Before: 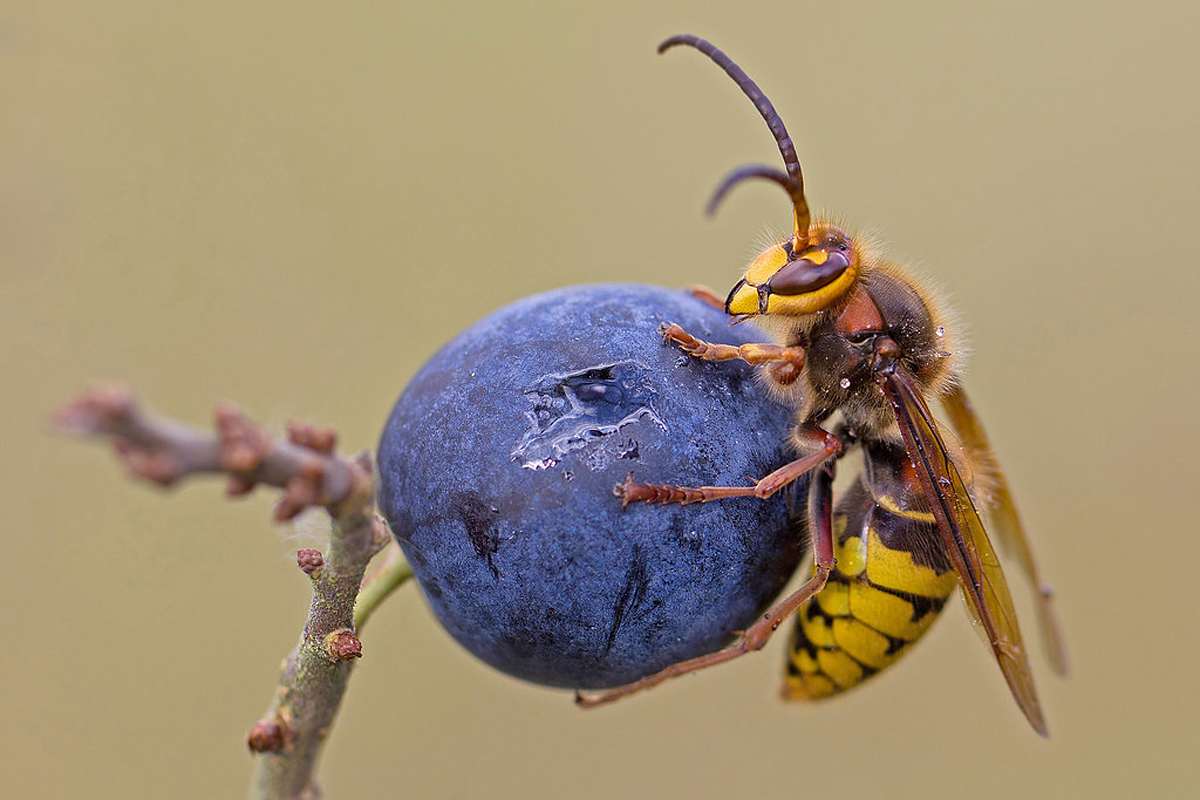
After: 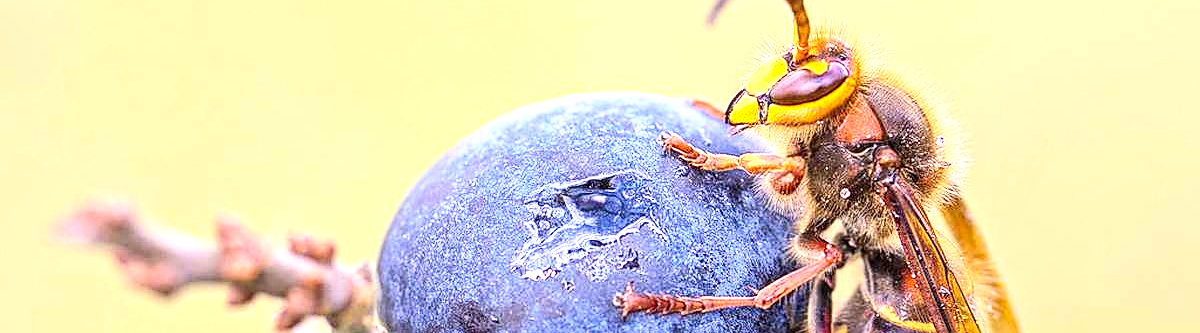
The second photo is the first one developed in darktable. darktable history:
exposure: black level correction 0, exposure 1.386 EV, compensate highlight preservation false
crop and rotate: top 23.786%, bottom 34.544%
contrast brightness saturation: contrast 0.201, brightness 0.153, saturation 0.135
sharpen: on, module defaults
local contrast: highlights 25%, detail 130%
